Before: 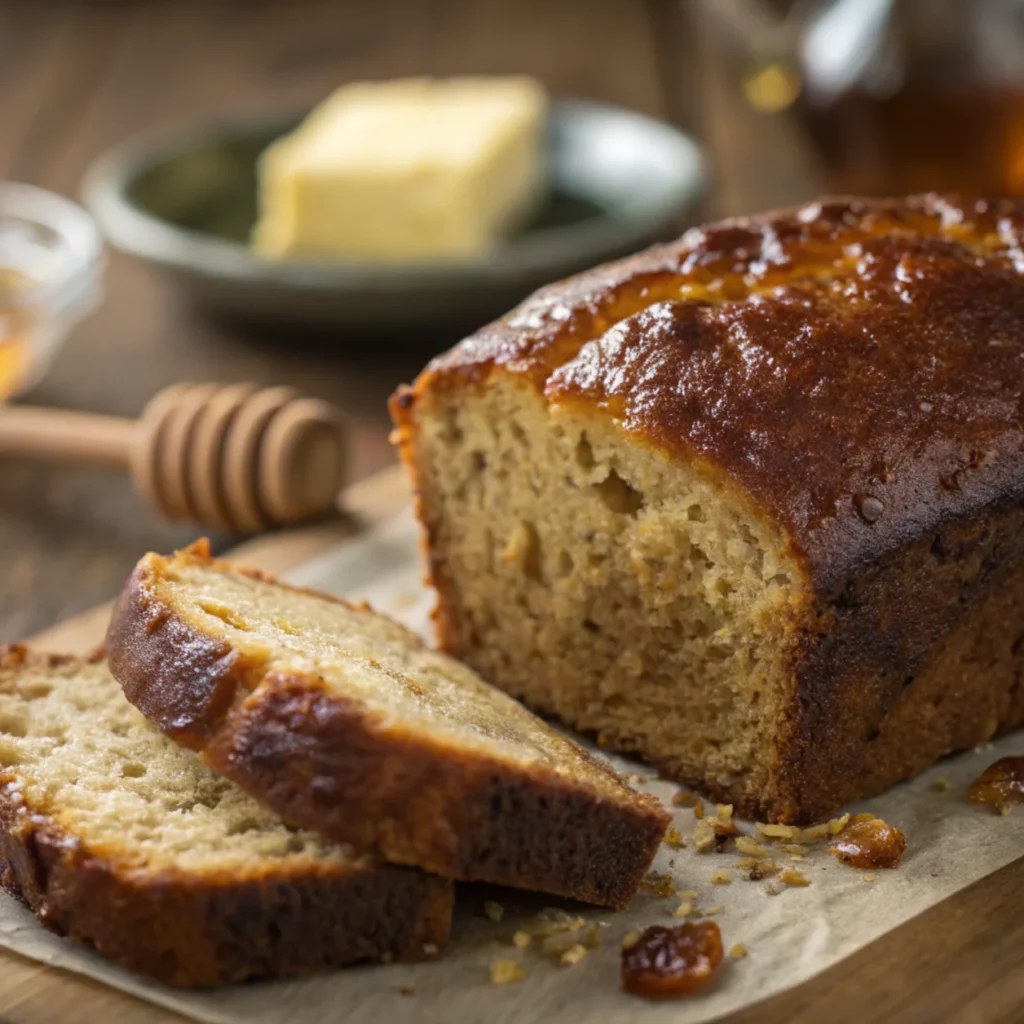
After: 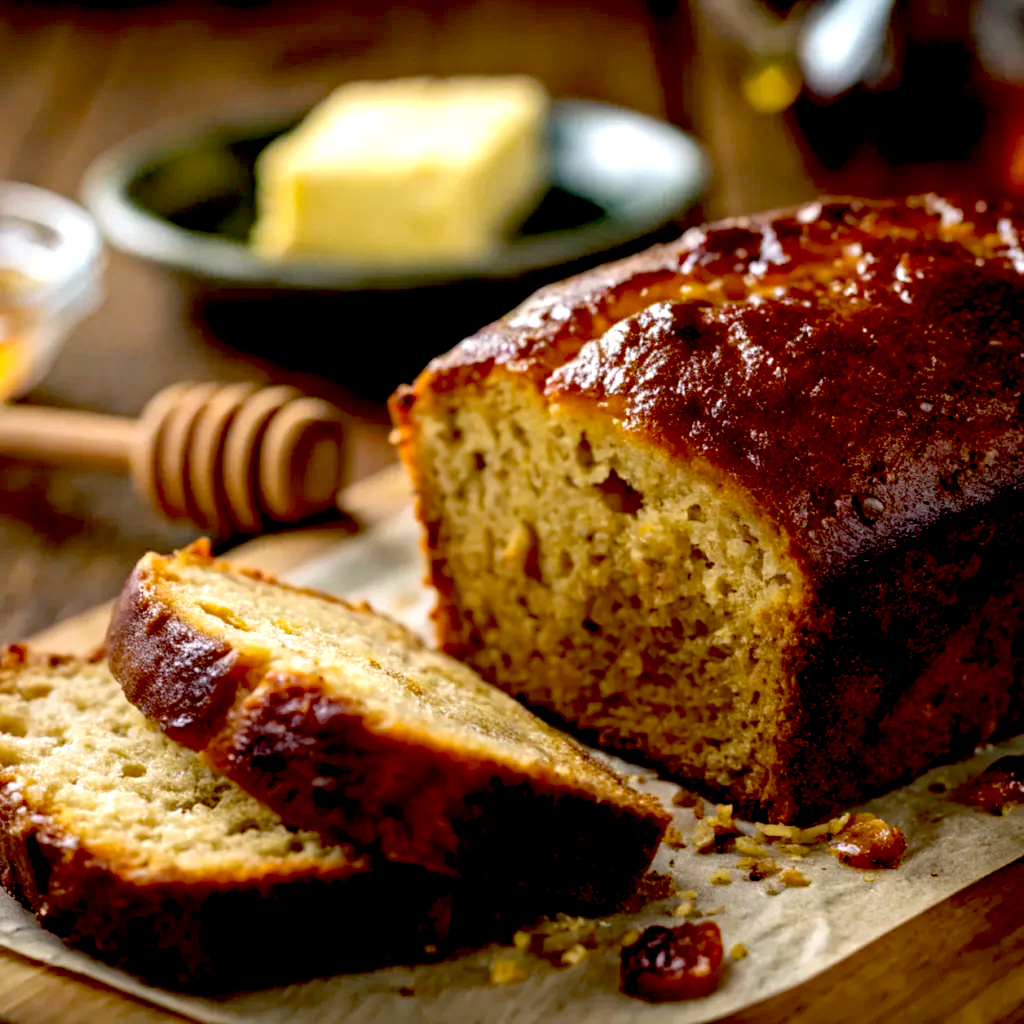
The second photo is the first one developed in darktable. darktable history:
haze removal: strength 0.29, distance 0.25, compatibility mode true, adaptive false
exposure: black level correction 0.04, exposure 0.5 EV, compensate highlight preservation false
